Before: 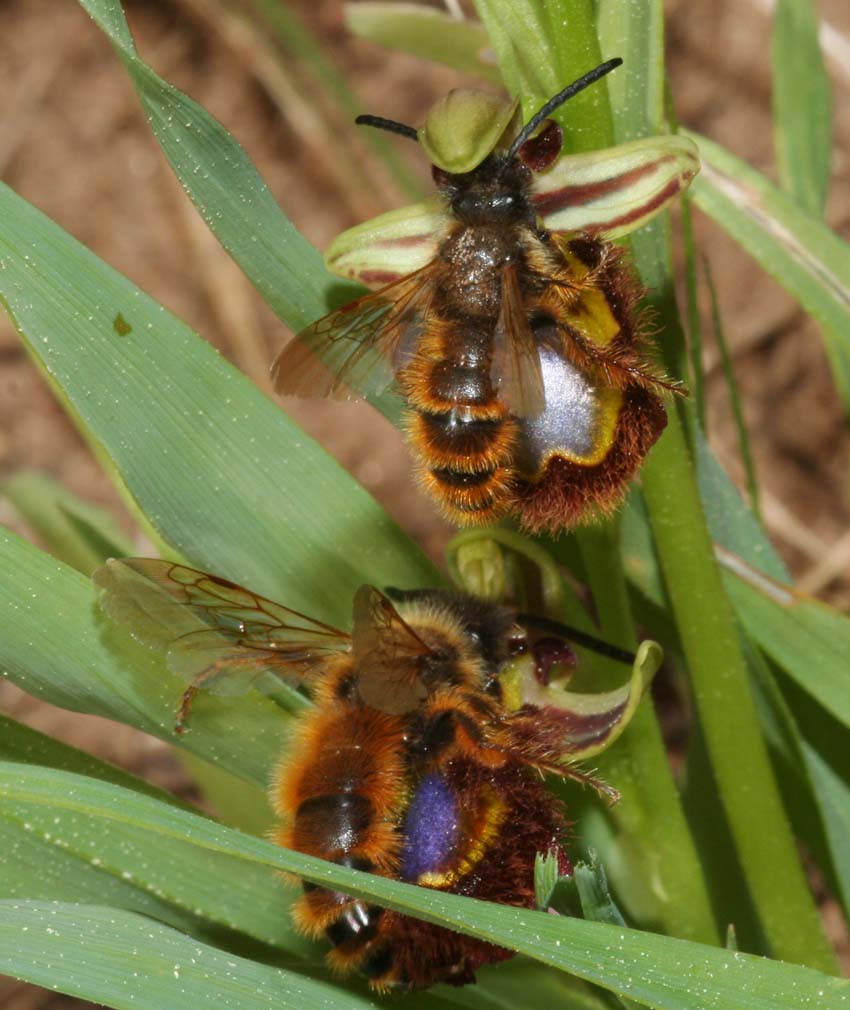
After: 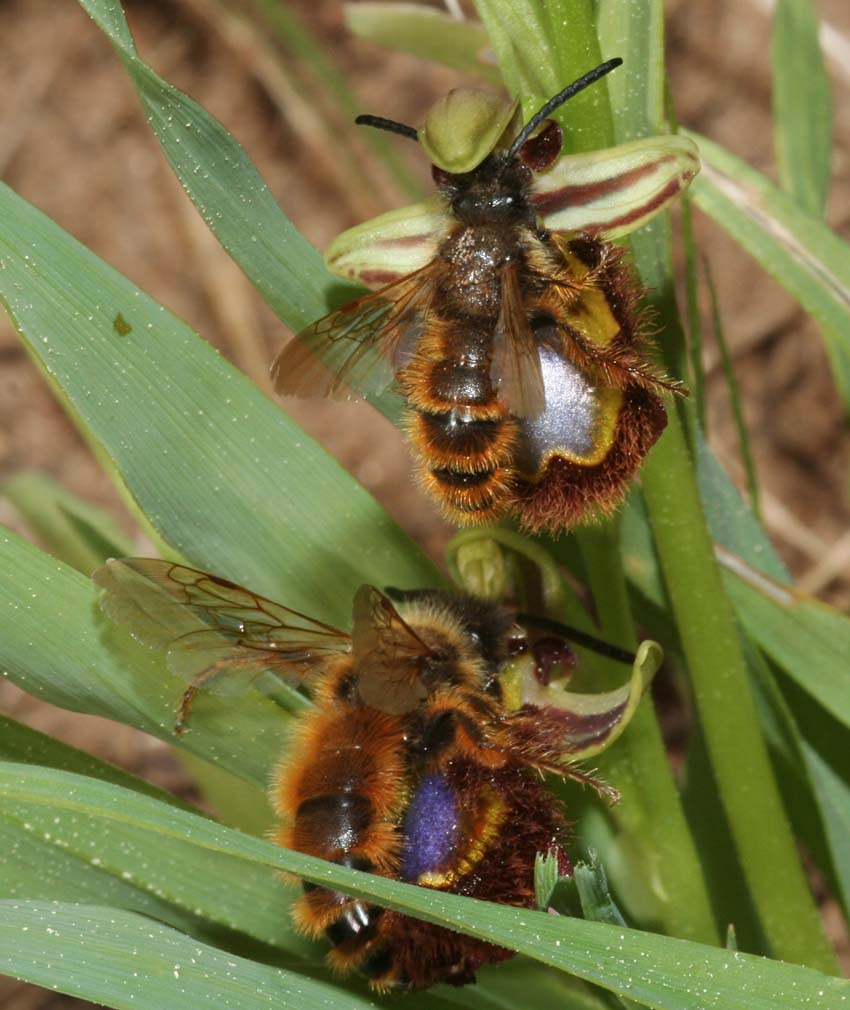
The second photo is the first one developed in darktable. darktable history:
sharpen: amount 0.204
contrast brightness saturation: saturation -0.07
